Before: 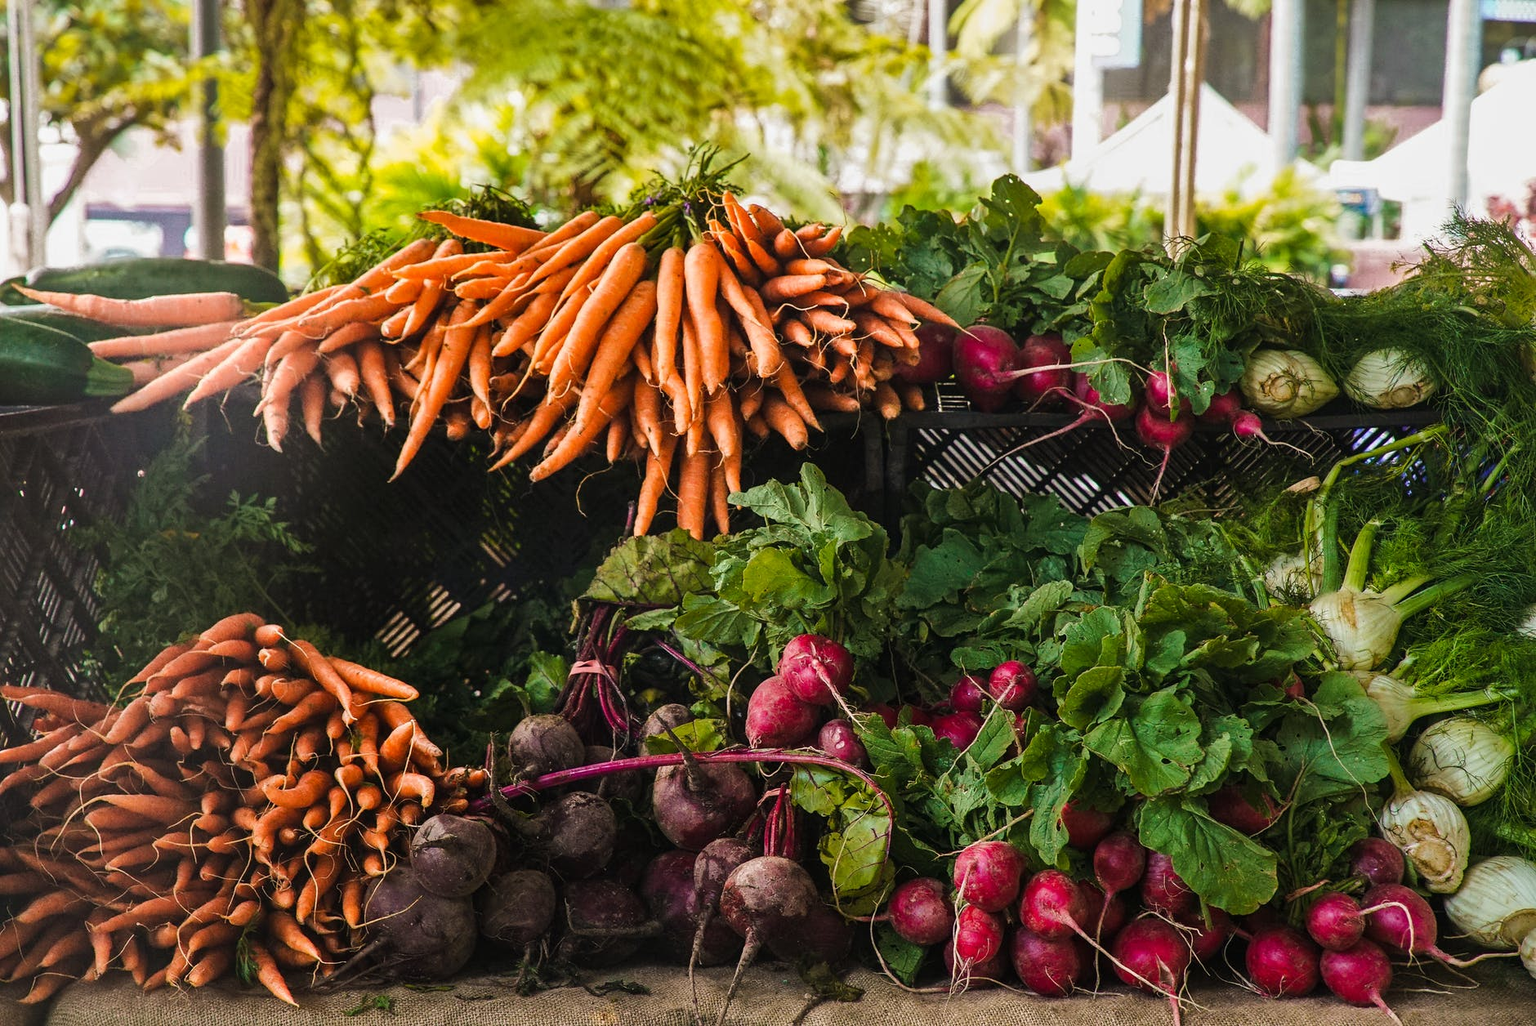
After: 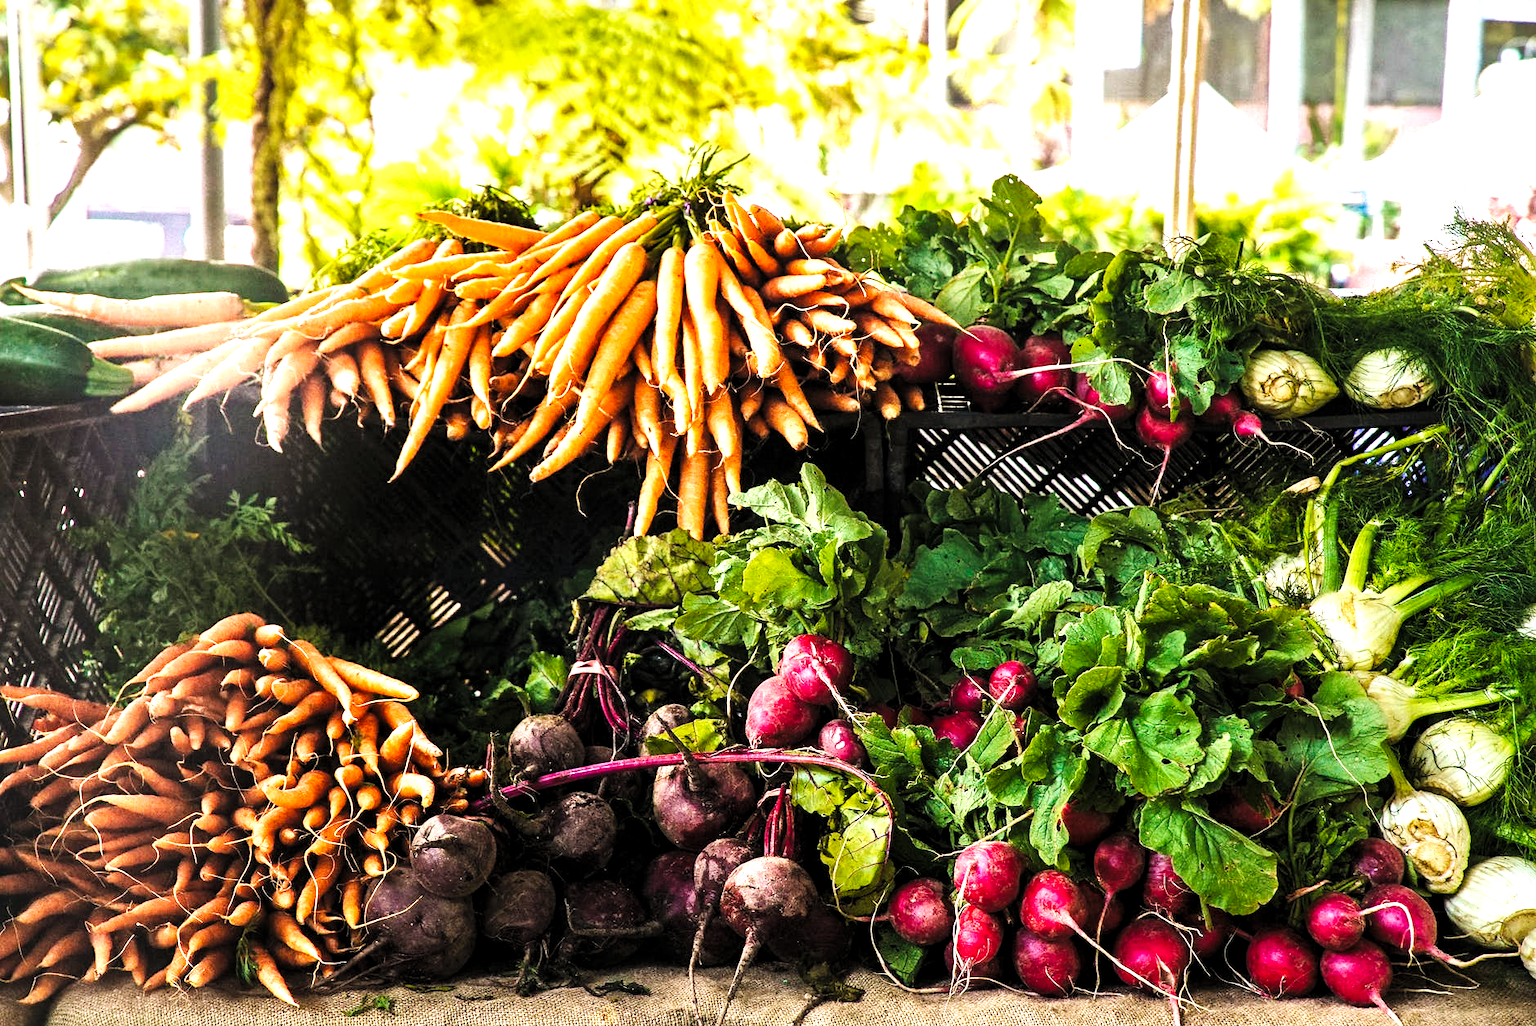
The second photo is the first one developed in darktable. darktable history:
exposure: compensate highlight preservation false
levels: black 0.075%, levels [0.052, 0.496, 0.908]
base curve: curves: ch0 [(0, 0) (0.018, 0.026) (0.143, 0.37) (0.33, 0.731) (0.458, 0.853) (0.735, 0.965) (0.905, 0.986) (1, 1)], preserve colors none
